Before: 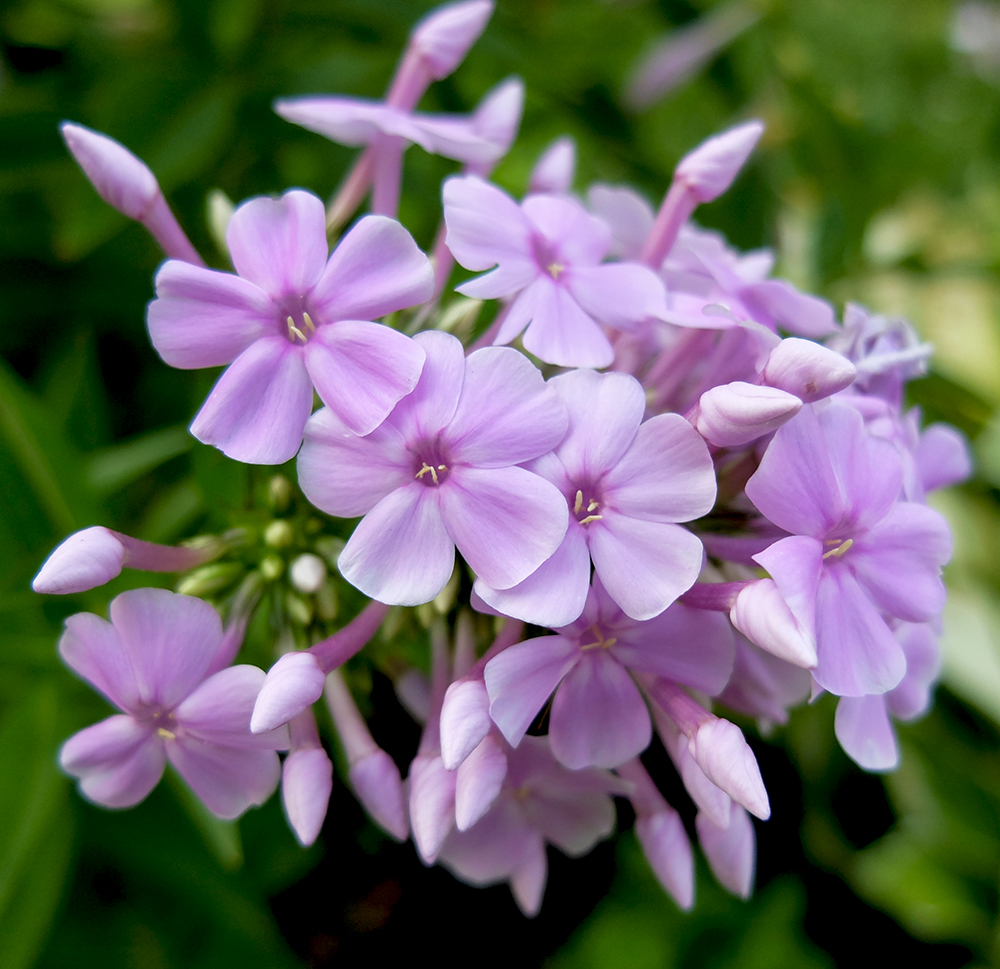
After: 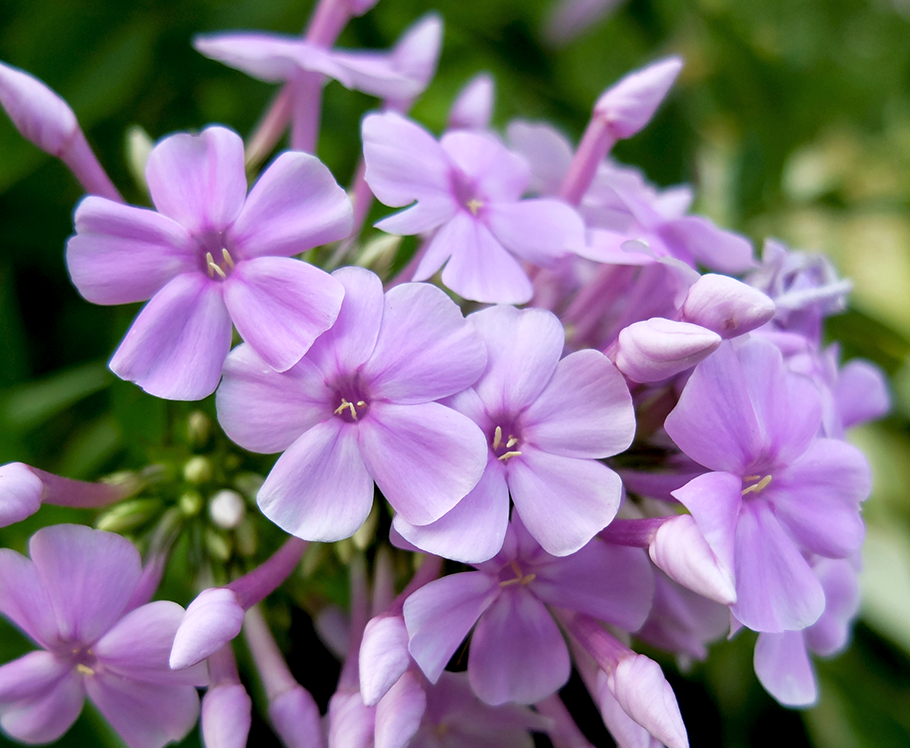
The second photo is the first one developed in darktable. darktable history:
color balance: gamma [0.9, 0.988, 0.975, 1.025], gain [1.05, 1, 1, 1]
levels: levels [0, 0.499, 1]
crop: left 8.155%, top 6.611%, bottom 15.385%
